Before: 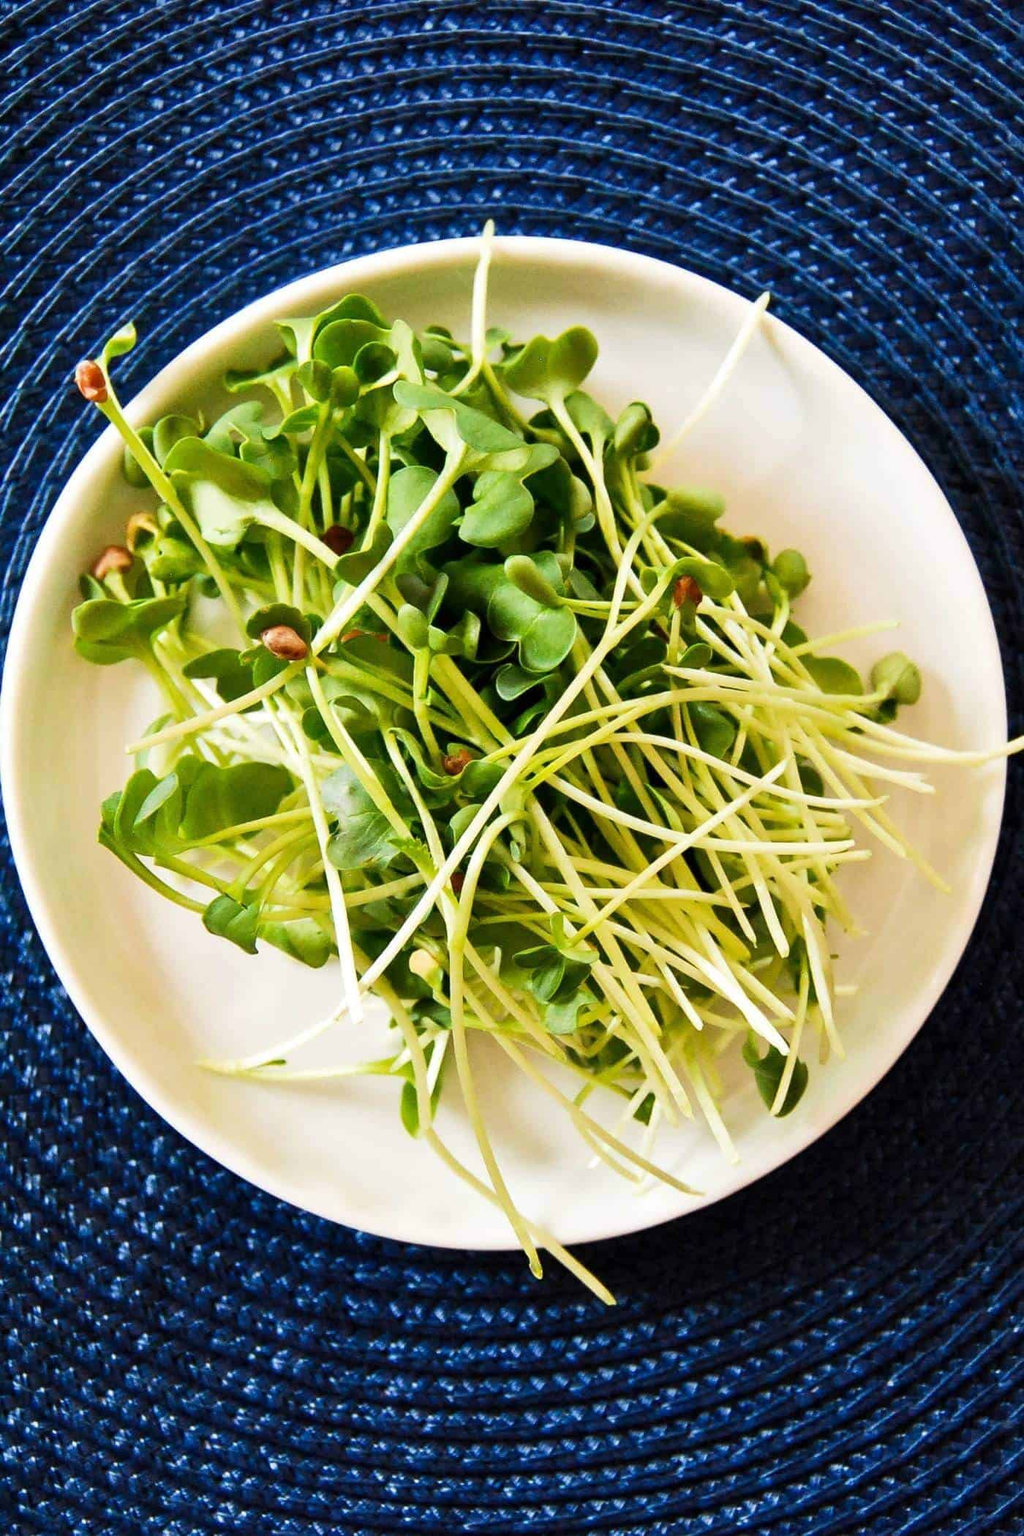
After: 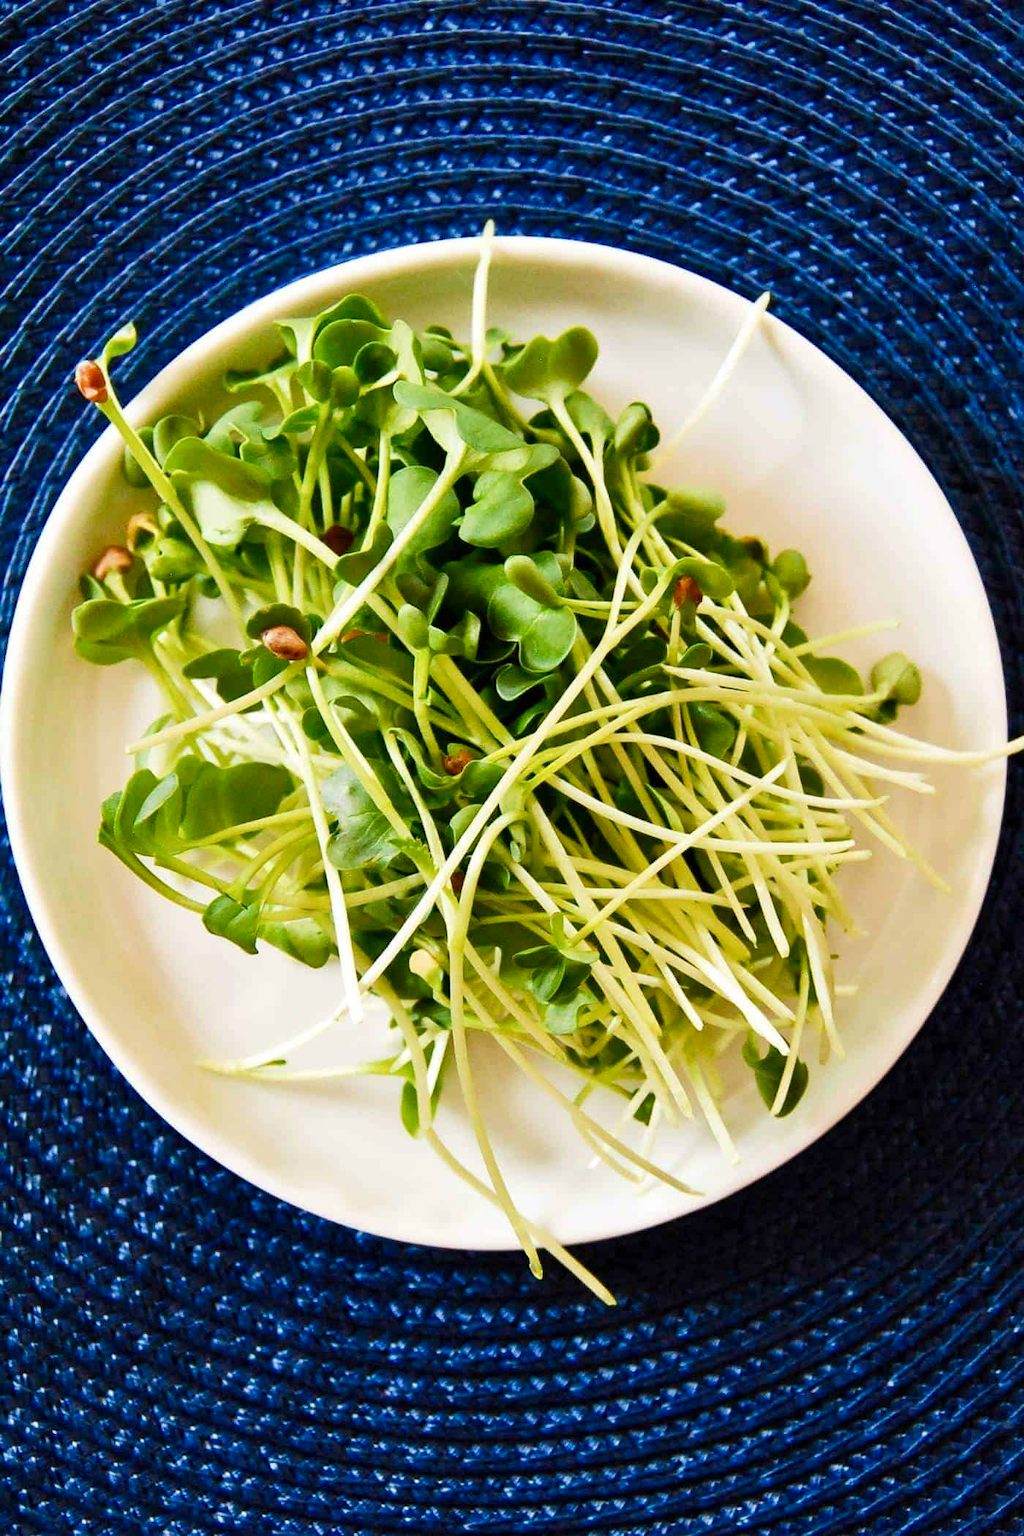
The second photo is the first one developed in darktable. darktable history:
color balance rgb: perceptual saturation grading › global saturation 20%, perceptual saturation grading › highlights -24.981%, perceptual saturation grading › shadows 25.371%
